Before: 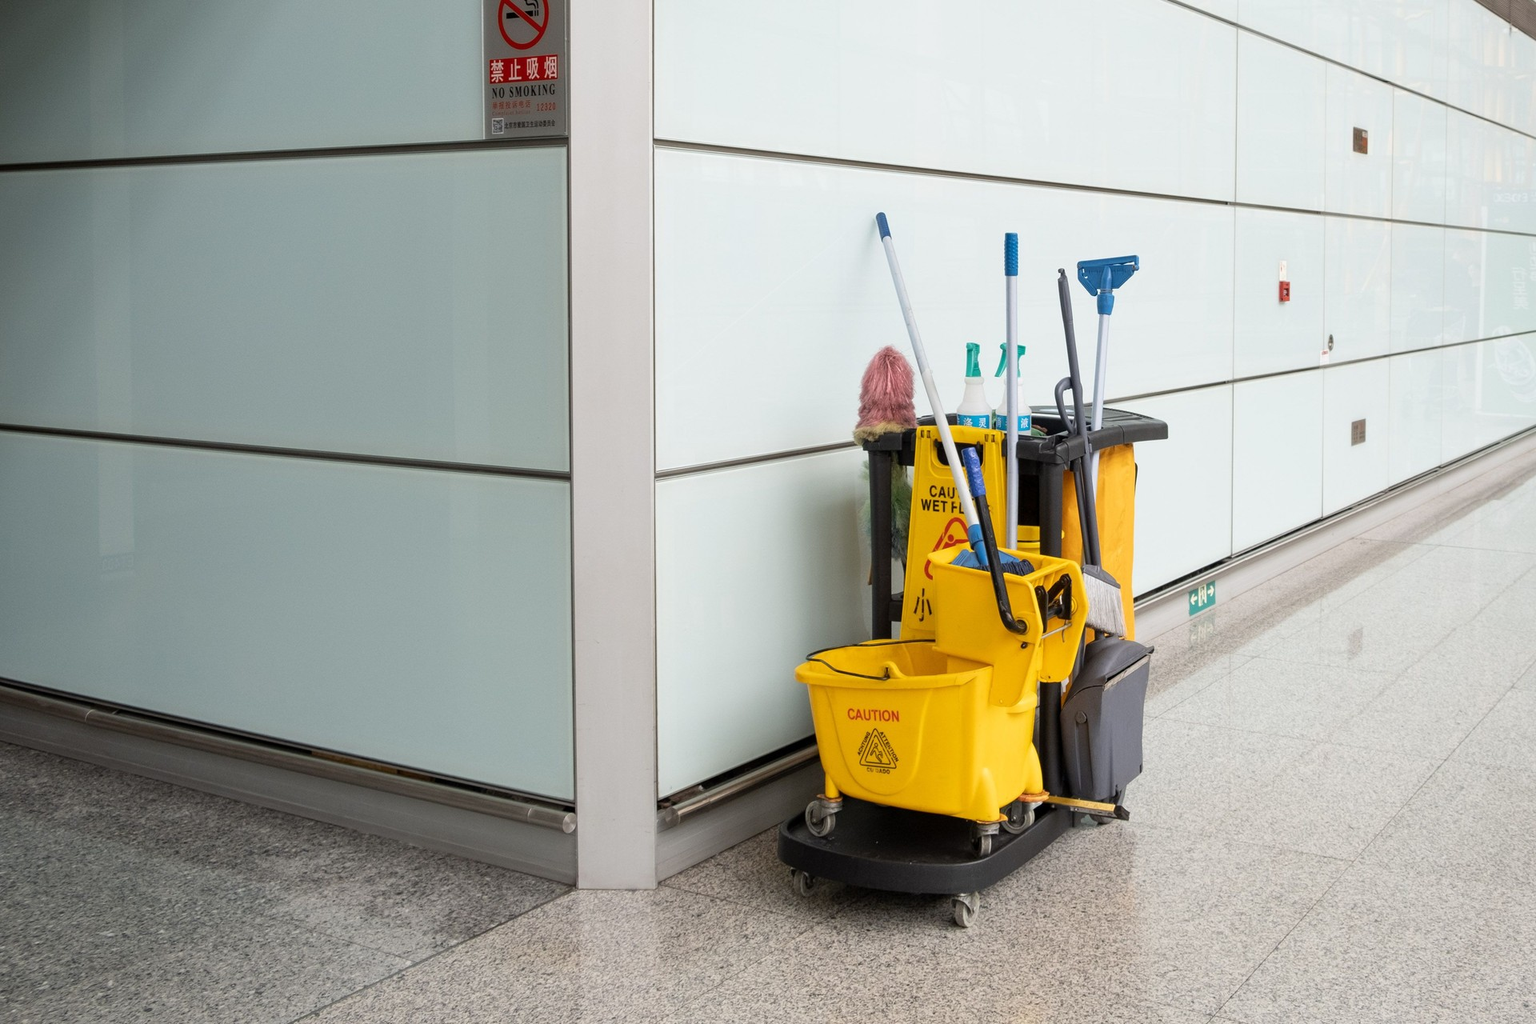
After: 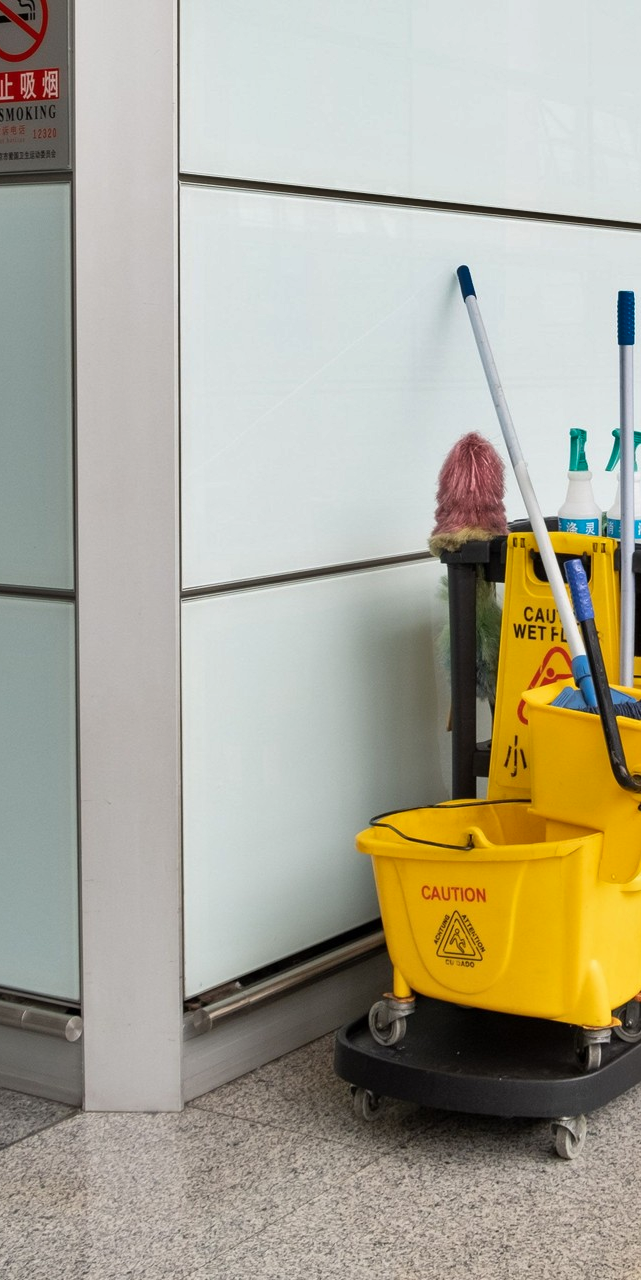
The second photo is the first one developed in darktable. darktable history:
crop: left 33.26%, right 33.342%
shadows and highlights: low approximation 0.01, soften with gaussian
